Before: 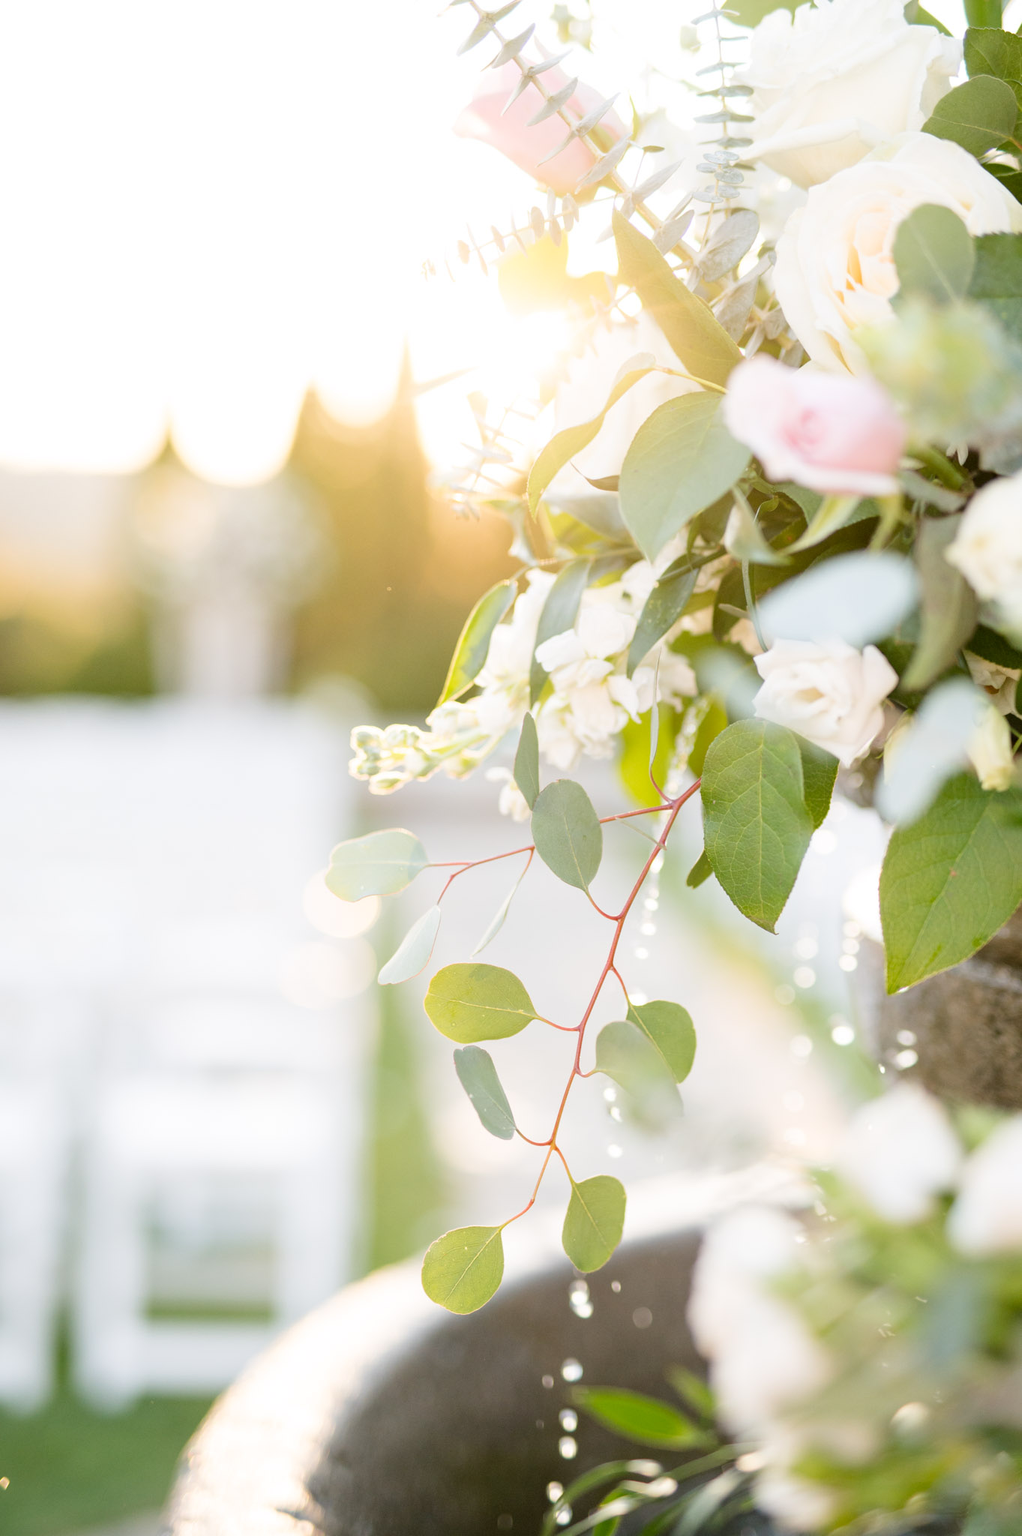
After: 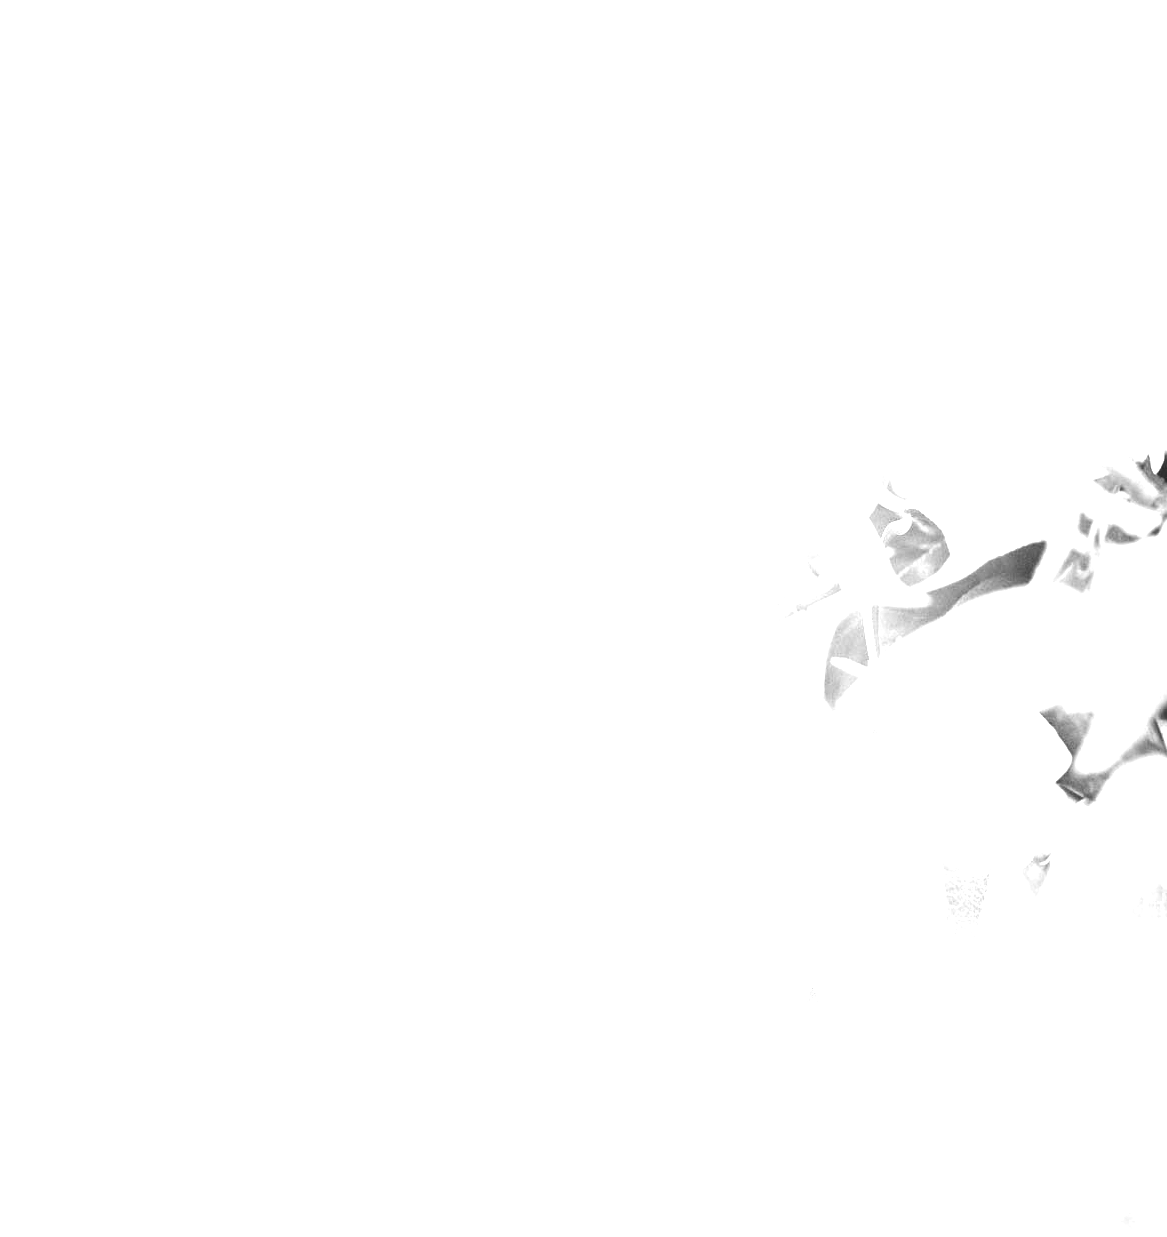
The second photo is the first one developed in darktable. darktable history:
tone equalizer: -8 EV -1.08 EV, -7 EV -1.01 EV, -6 EV -0.867 EV, -5 EV -0.578 EV, -3 EV 0.578 EV, -2 EV 0.867 EV, -1 EV 1.01 EV, +0 EV 1.08 EV, edges refinement/feathering 500, mask exposure compensation -1.57 EV, preserve details no
crop and rotate: left 9.345%, top 7.22%, right 4.982%, bottom 32.331%
exposure: exposure 2 EV, compensate highlight preservation false
monochrome: a 30.25, b 92.03
